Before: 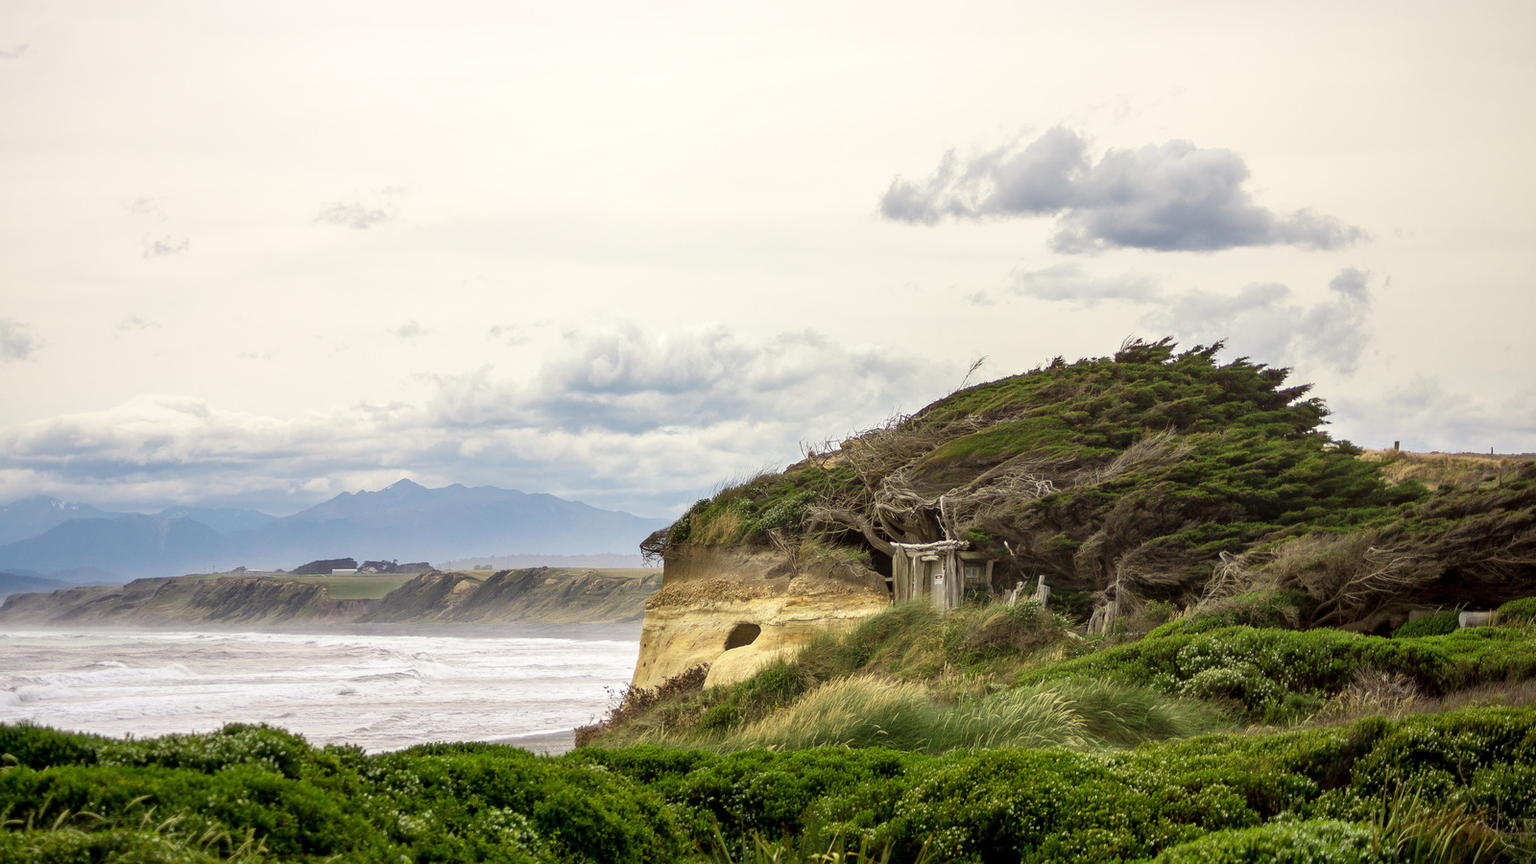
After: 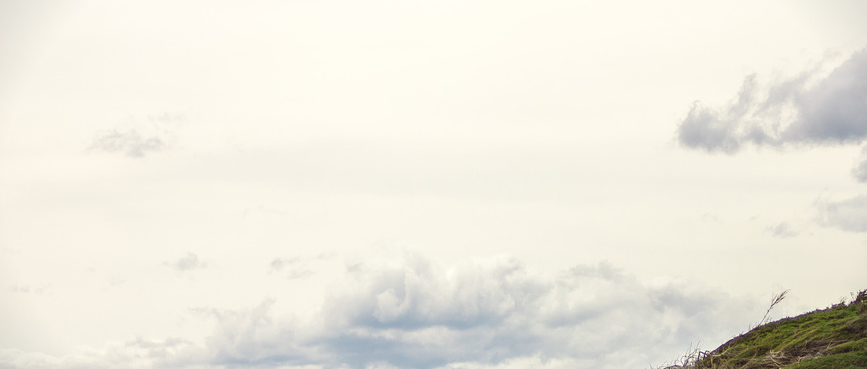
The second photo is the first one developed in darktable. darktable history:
crop: left 14.968%, top 9.111%, right 30.805%, bottom 48.98%
vignetting: fall-off start 99.42%, brightness -0.575, width/height ratio 1.303
